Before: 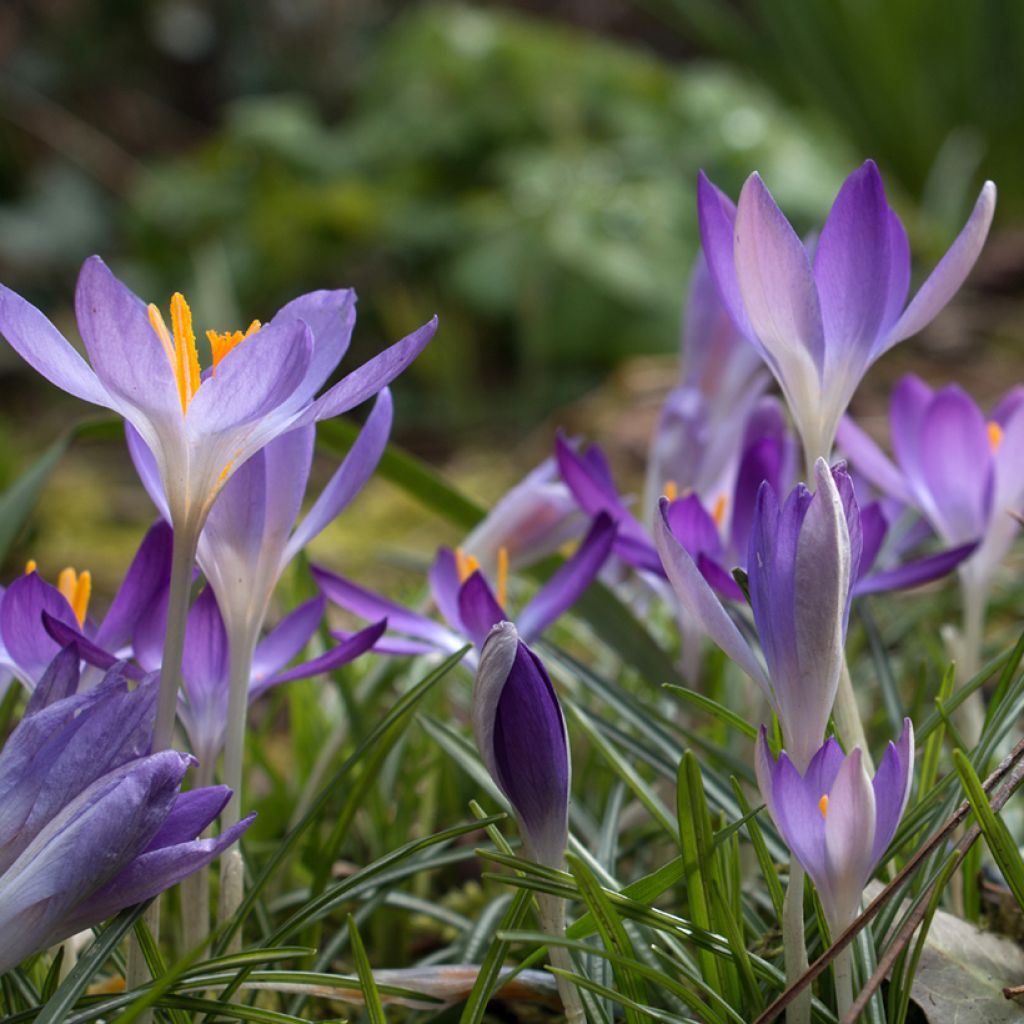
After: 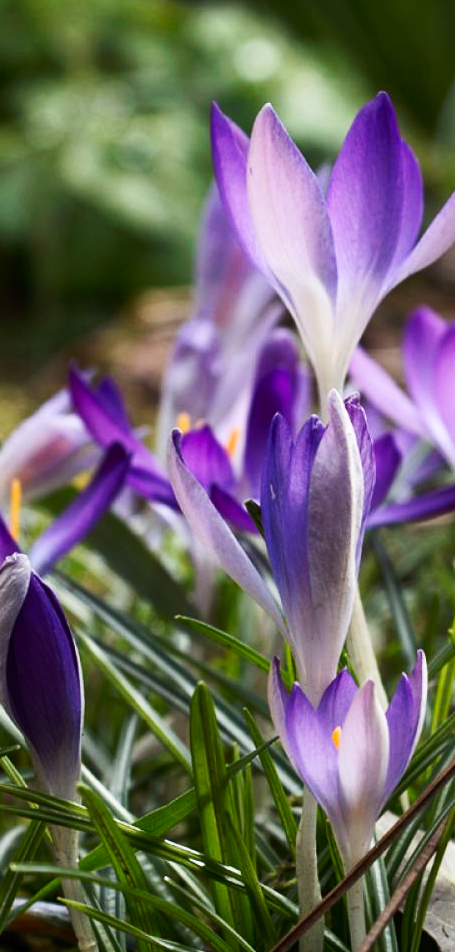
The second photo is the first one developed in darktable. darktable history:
tone curve: curves: ch0 [(0, 0) (0.003, 0.01) (0.011, 0.015) (0.025, 0.023) (0.044, 0.038) (0.069, 0.058) (0.1, 0.093) (0.136, 0.134) (0.177, 0.176) (0.224, 0.221) (0.277, 0.282) (0.335, 0.36) (0.399, 0.438) (0.468, 0.54) (0.543, 0.632) (0.623, 0.724) (0.709, 0.814) (0.801, 0.885) (0.898, 0.947) (1, 1)], preserve colors none
contrast brightness saturation: contrast 0.22
crop: left 47.628%, top 6.643%, right 7.874%
